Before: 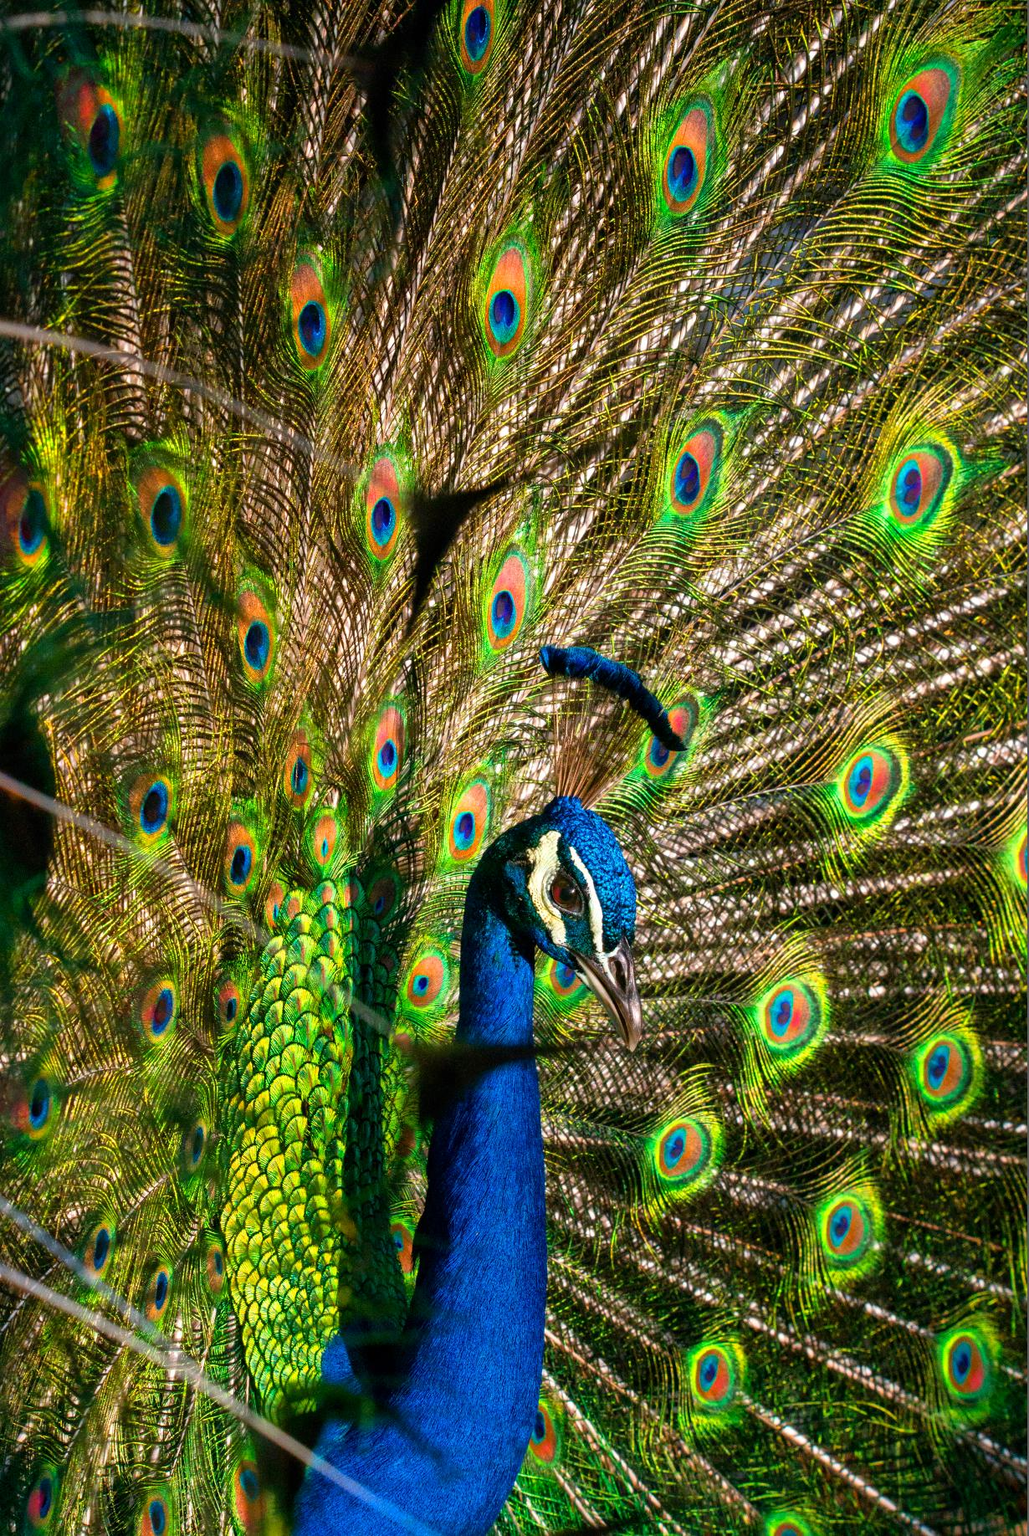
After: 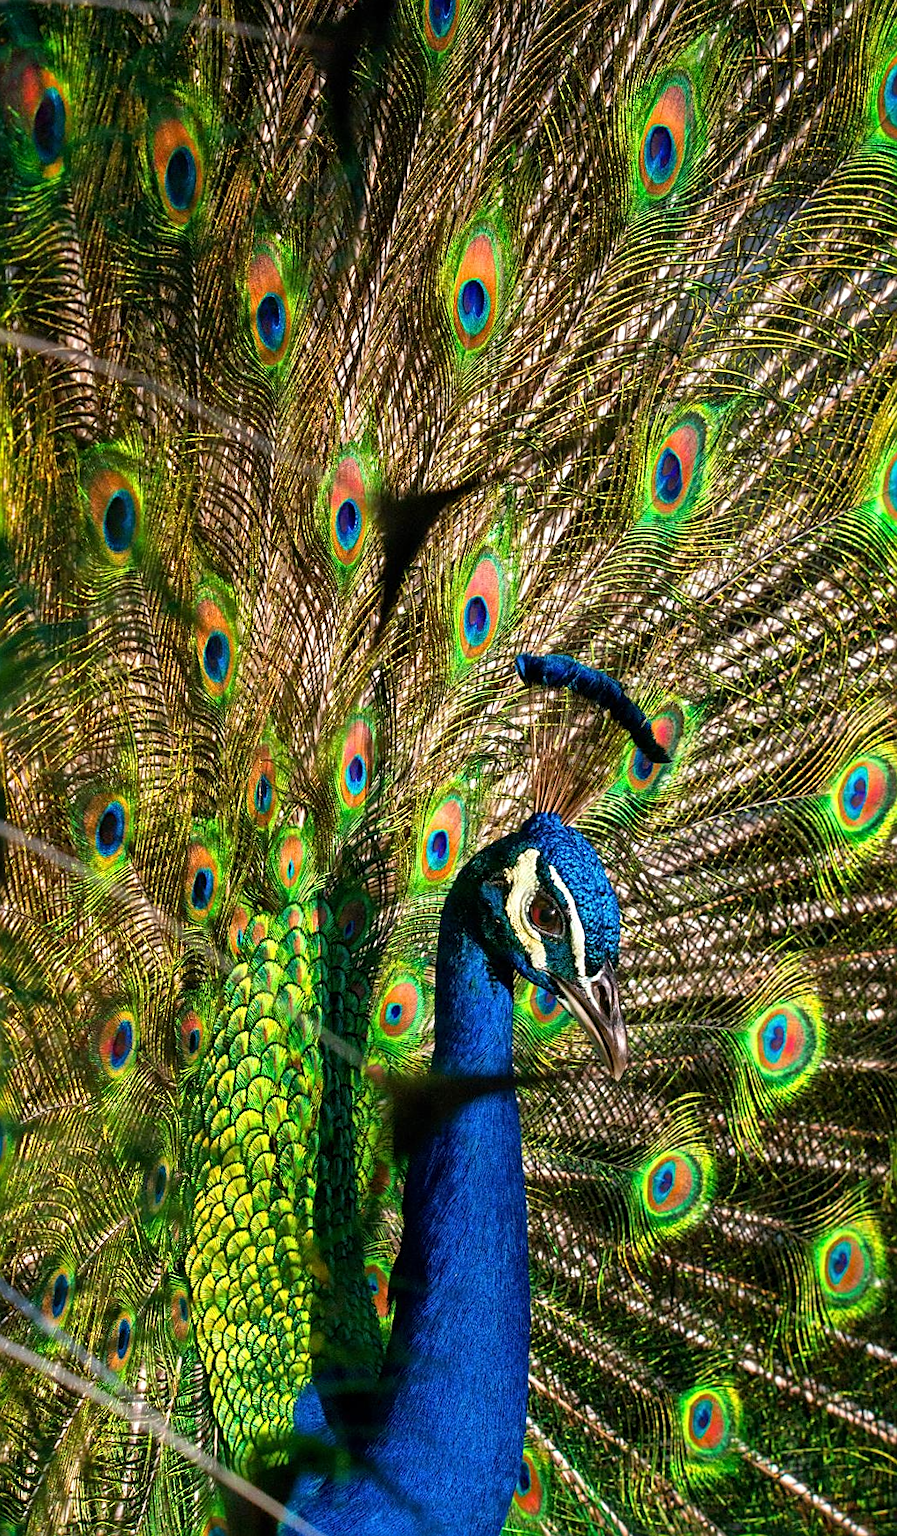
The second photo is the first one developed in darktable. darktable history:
crop and rotate: angle 0.653°, left 4.187%, top 0.905%, right 11.652%, bottom 2.676%
sharpen: amount 0.499
